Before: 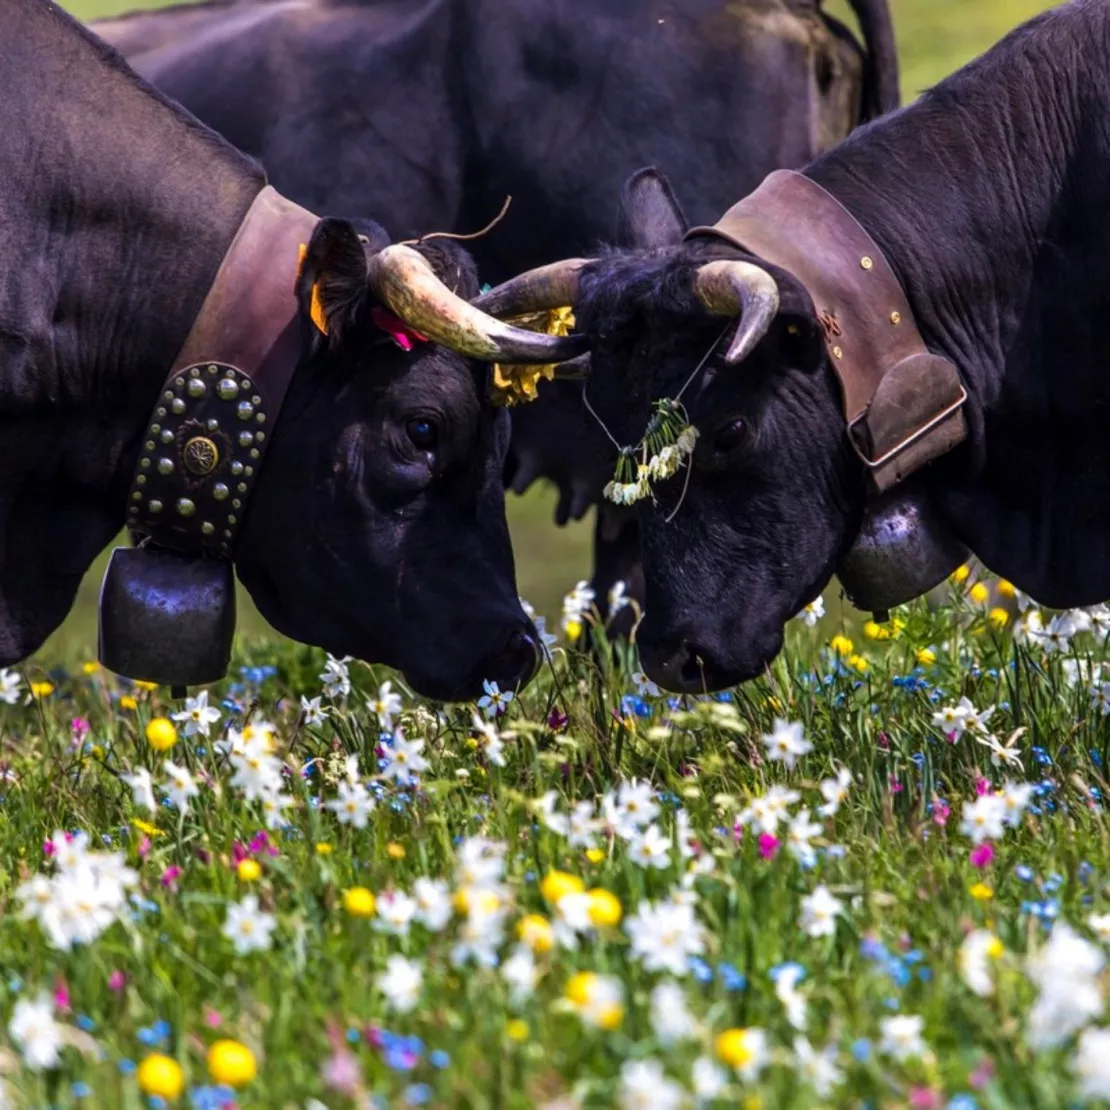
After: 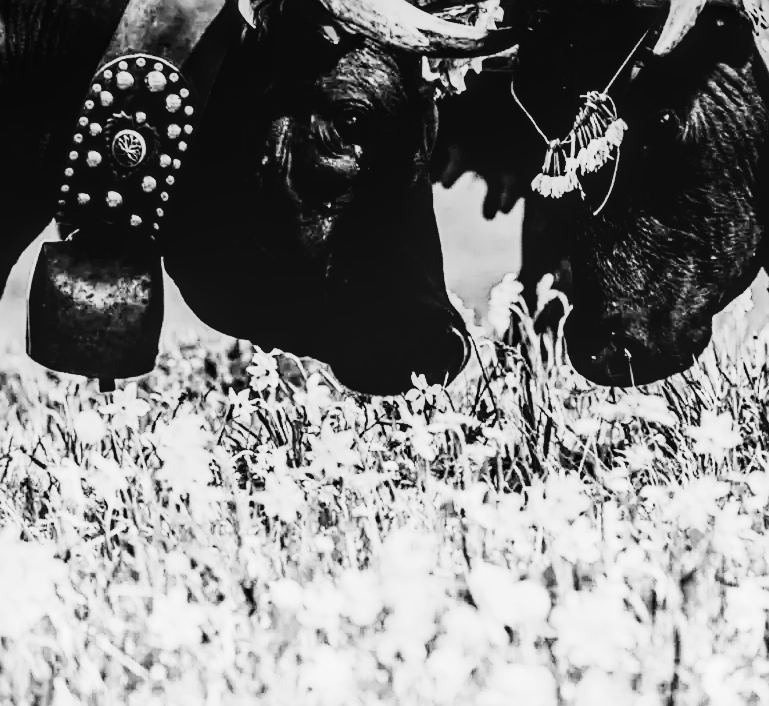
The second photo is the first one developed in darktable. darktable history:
crop: left 6.488%, top 27.668%, right 24.183%, bottom 8.656%
contrast brightness saturation: contrast 0.24, brightness -0.24, saturation 0.14
local contrast: on, module defaults
sharpen: on, module defaults
exposure: black level correction 0, exposure 1.3 EV, compensate exposure bias true, compensate highlight preservation false
rgb curve: curves: ch0 [(0, 0) (0.21, 0.15) (0.24, 0.21) (0.5, 0.75) (0.75, 0.96) (0.89, 0.99) (1, 1)]; ch1 [(0, 0.02) (0.21, 0.13) (0.25, 0.2) (0.5, 0.67) (0.75, 0.9) (0.89, 0.97) (1, 1)]; ch2 [(0, 0.02) (0.21, 0.13) (0.25, 0.2) (0.5, 0.67) (0.75, 0.9) (0.89, 0.97) (1, 1)], compensate middle gray true
haze removal: compatibility mode true, adaptive false
monochrome: a -92.57, b 58.91
